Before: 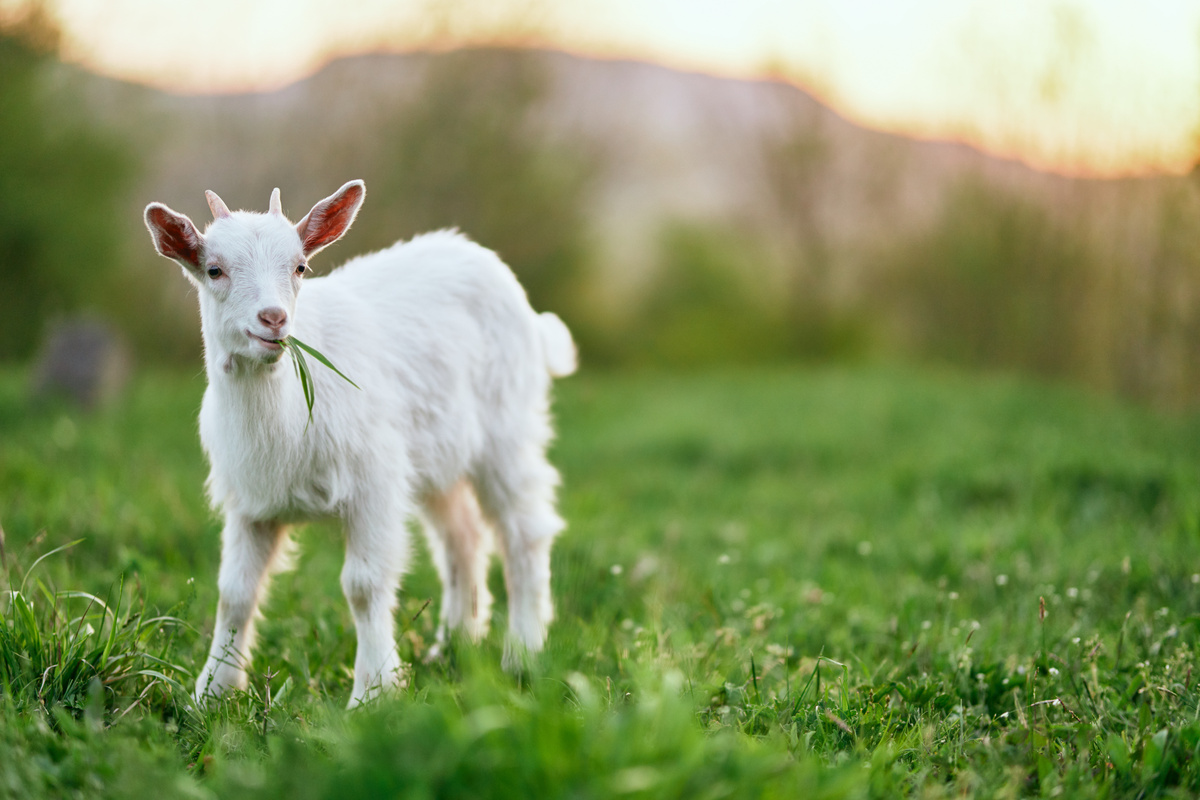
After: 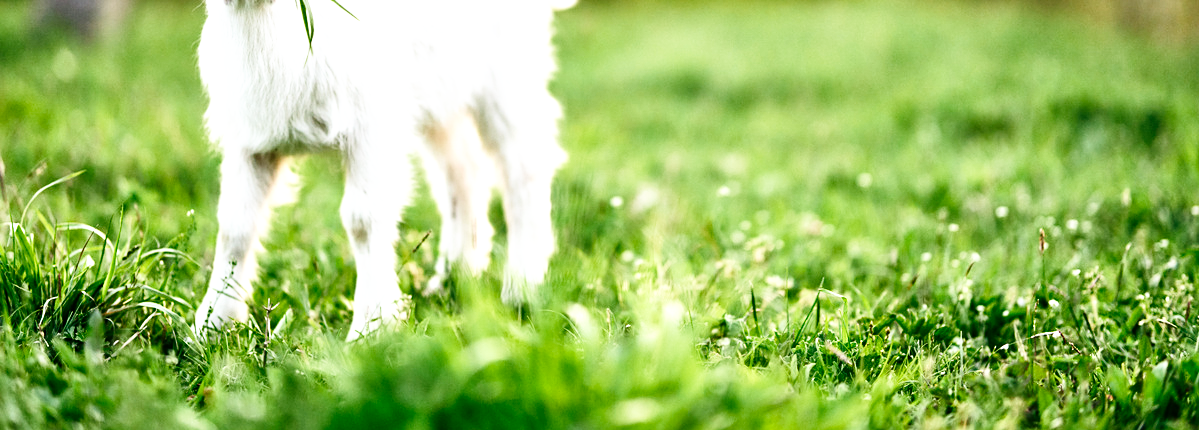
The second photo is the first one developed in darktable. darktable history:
crop and rotate: top 46.237%
tone equalizer: -8 EV -1.08 EV, -7 EV -1.01 EV, -6 EV -0.867 EV, -5 EV -0.578 EV, -3 EV 0.578 EV, -2 EV 0.867 EV, -1 EV 1.01 EV, +0 EV 1.08 EV, edges refinement/feathering 500, mask exposure compensation -1.57 EV, preserve details no
base curve: curves: ch0 [(0, 0) (0.008, 0.007) (0.022, 0.029) (0.048, 0.089) (0.092, 0.197) (0.191, 0.399) (0.275, 0.534) (0.357, 0.65) (0.477, 0.78) (0.542, 0.833) (0.799, 0.973) (1, 1)], preserve colors none
sharpen: amount 0.2
